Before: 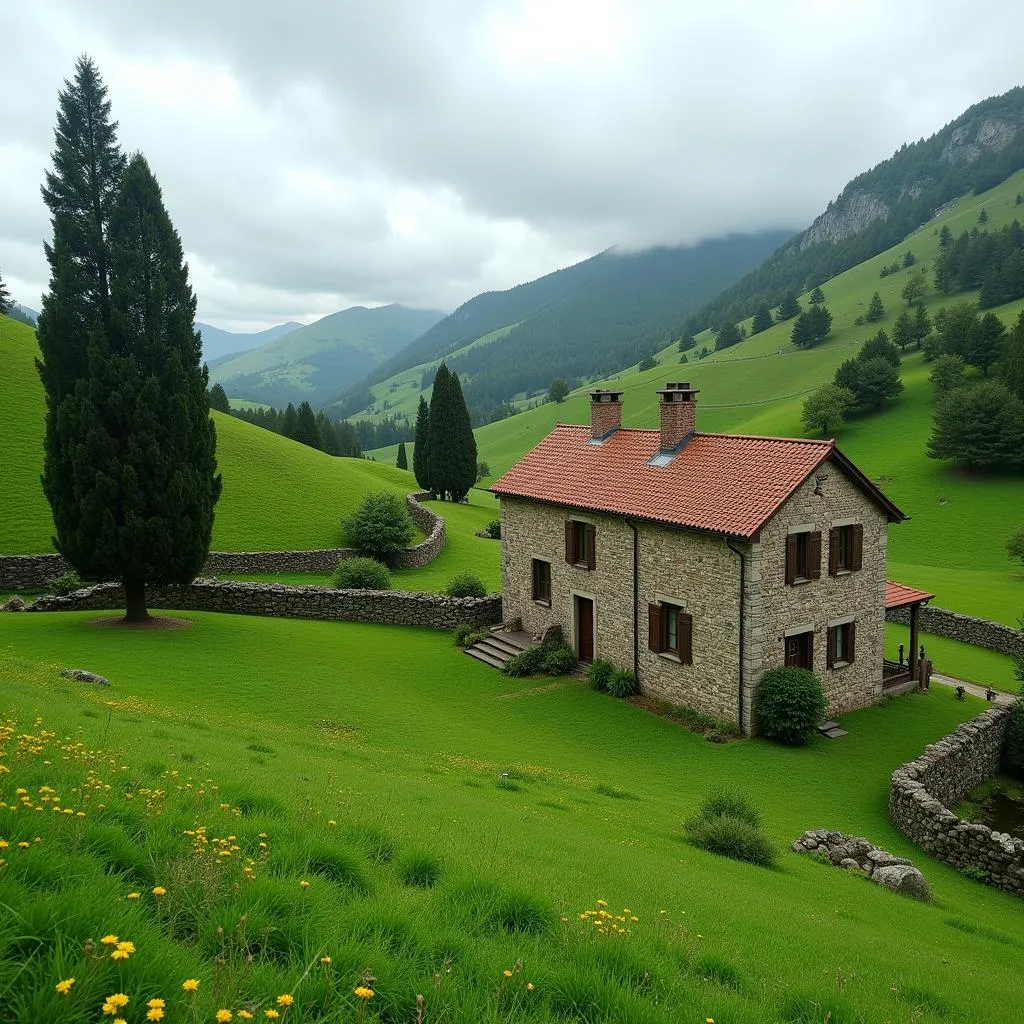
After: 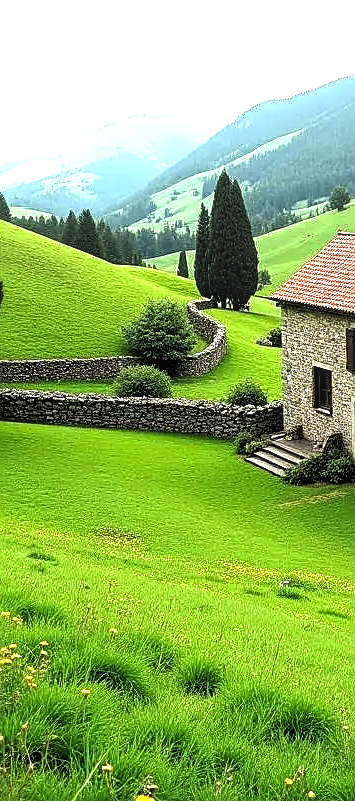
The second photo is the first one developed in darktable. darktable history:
exposure: black level correction 0, exposure 1.2 EV, compensate highlight preservation false
crop and rotate: left 21.44%, top 18.789%, right 43.874%, bottom 2.969%
local contrast: on, module defaults
tone equalizer: smoothing 1
sharpen: on, module defaults
levels: levels [0.129, 0.519, 0.867]
